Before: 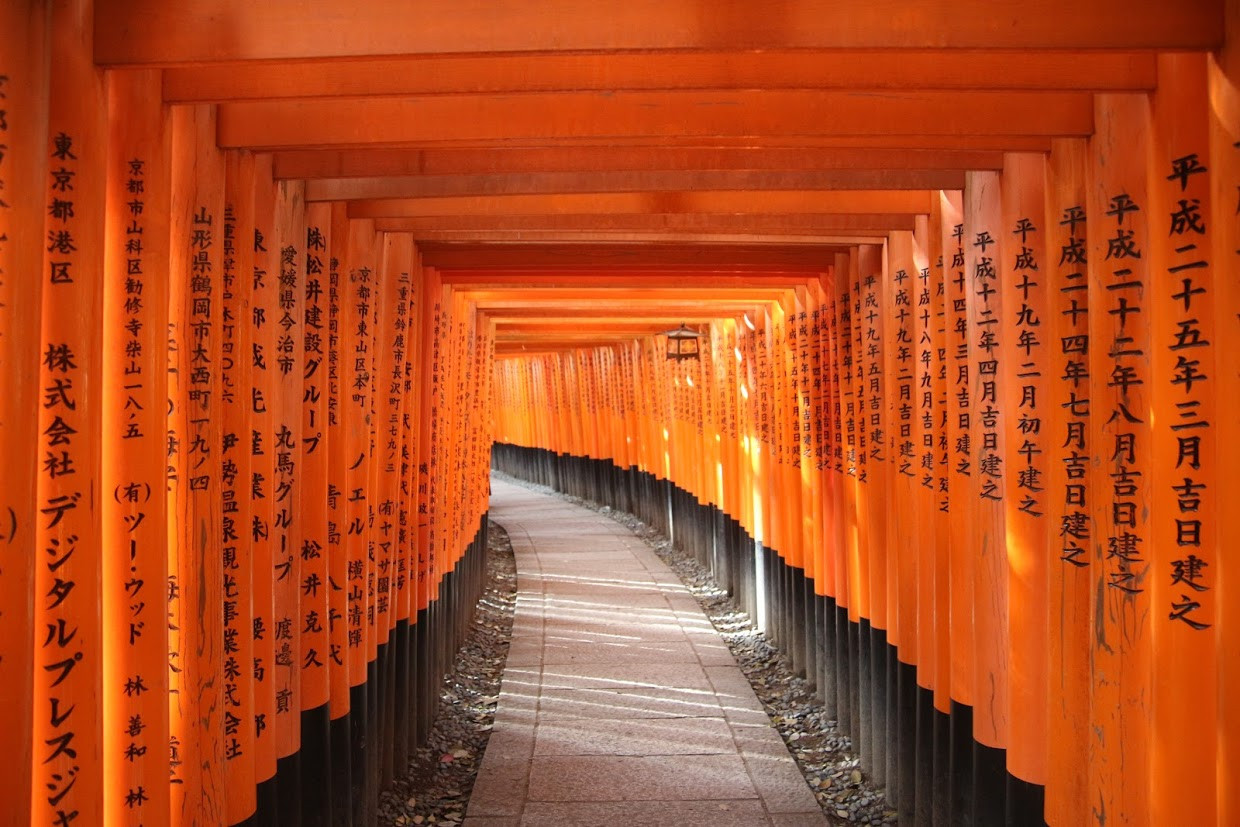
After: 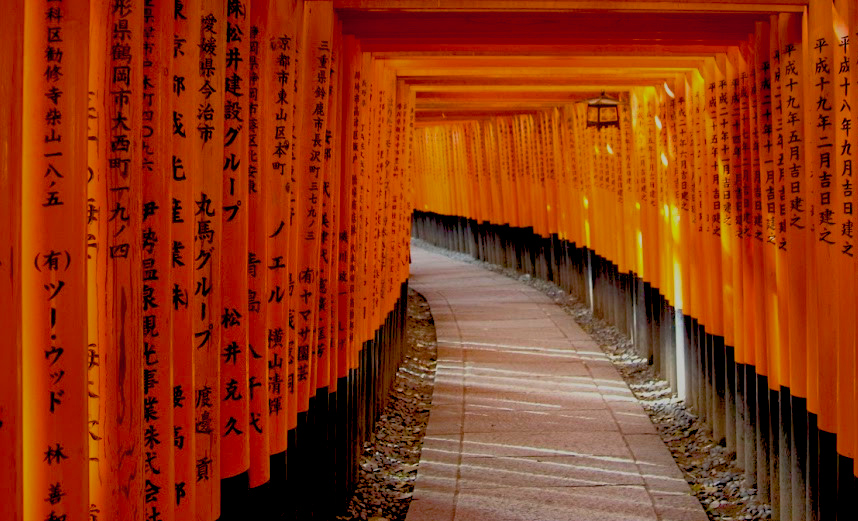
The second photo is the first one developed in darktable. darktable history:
tone equalizer: -8 EV -0.008 EV, -7 EV 0.013 EV, -6 EV -0.007 EV, -5 EV 0.009 EV, -4 EV -0.041 EV, -3 EV -0.232 EV, -2 EV -0.648 EV, -1 EV -0.998 EV, +0 EV -0.952 EV
shadows and highlights: on, module defaults
exposure: black level correction 0.026, exposure 0.183 EV, compensate exposure bias true, compensate highlight preservation false
color balance rgb: global offset › luminance -0.379%, linear chroma grading › global chroma 15.334%, perceptual saturation grading › global saturation 31.129%, global vibrance 26.248%, contrast 6.04%
crop: left 6.469%, top 28.121%, right 24.266%, bottom 8.834%
